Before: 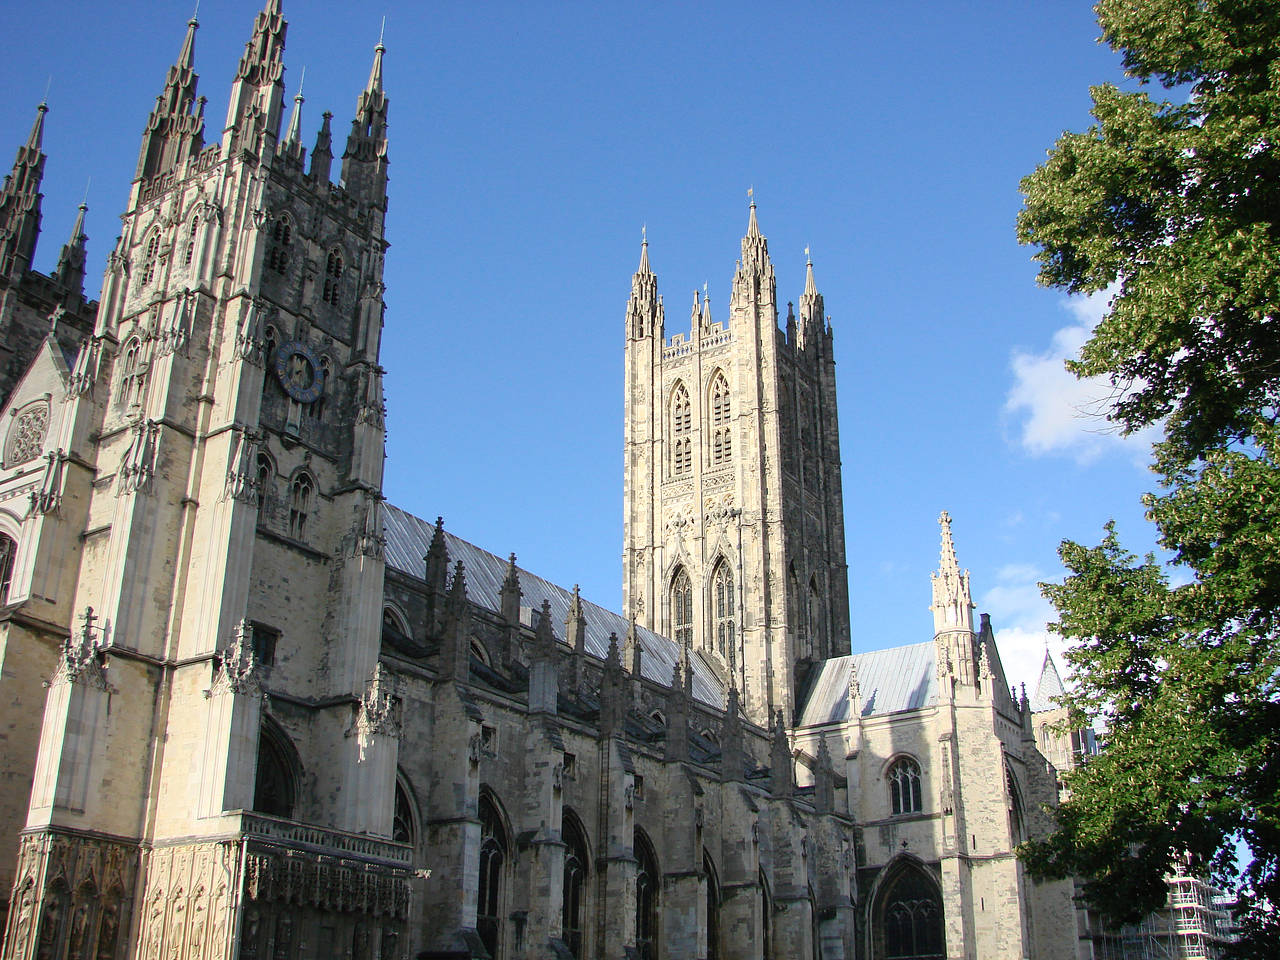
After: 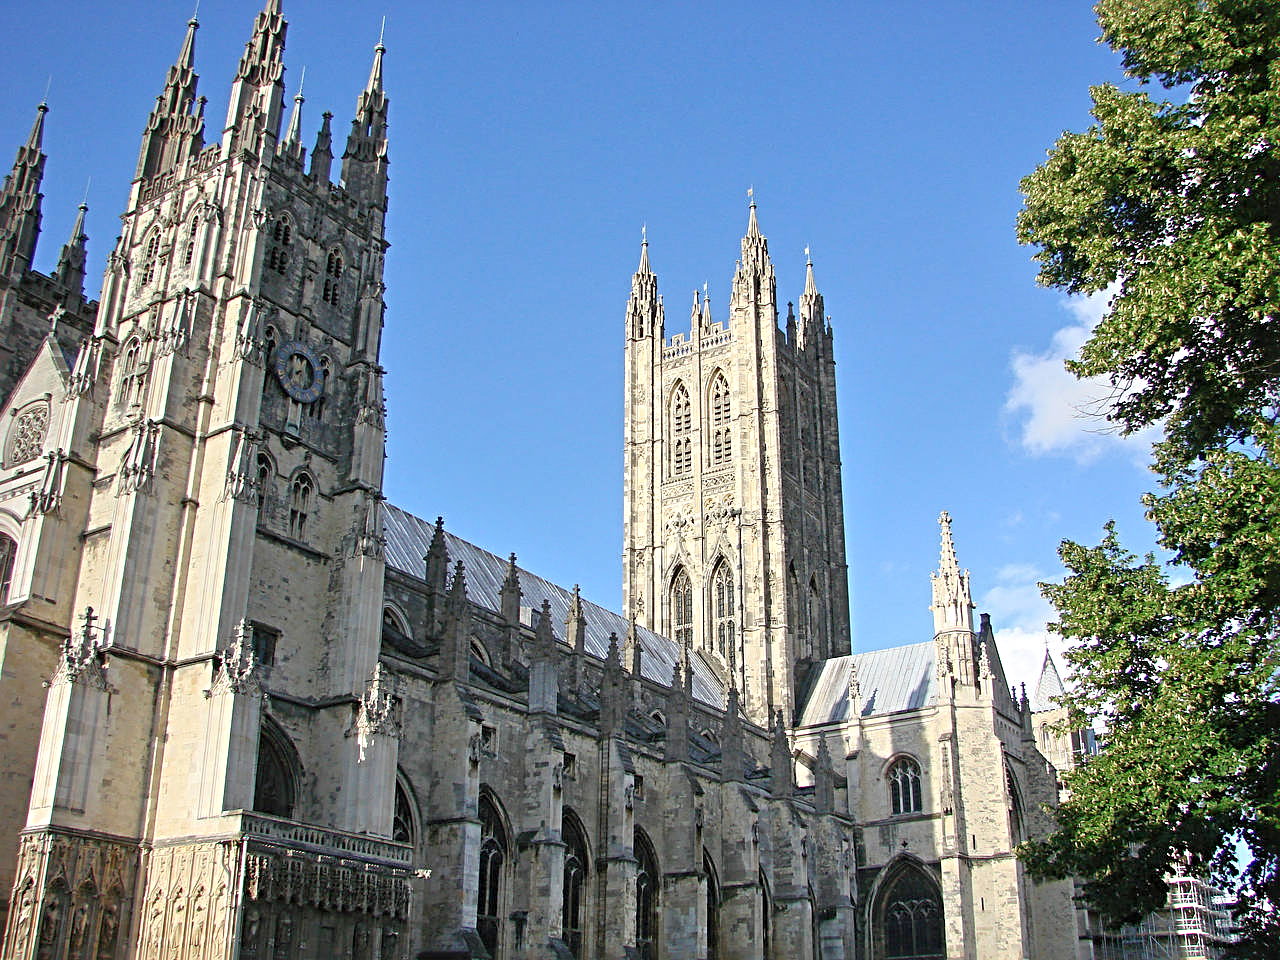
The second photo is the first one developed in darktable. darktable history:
tone equalizer: -8 EV 1 EV, -7 EV 1 EV, -6 EV 1 EV, -5 EV 1 EV, -4 EV 1 EV, -3 EV 0.75 EV, -2 EV 0.5 EV, -1 EV 0.25 EV
sharpen: radius 4.883
